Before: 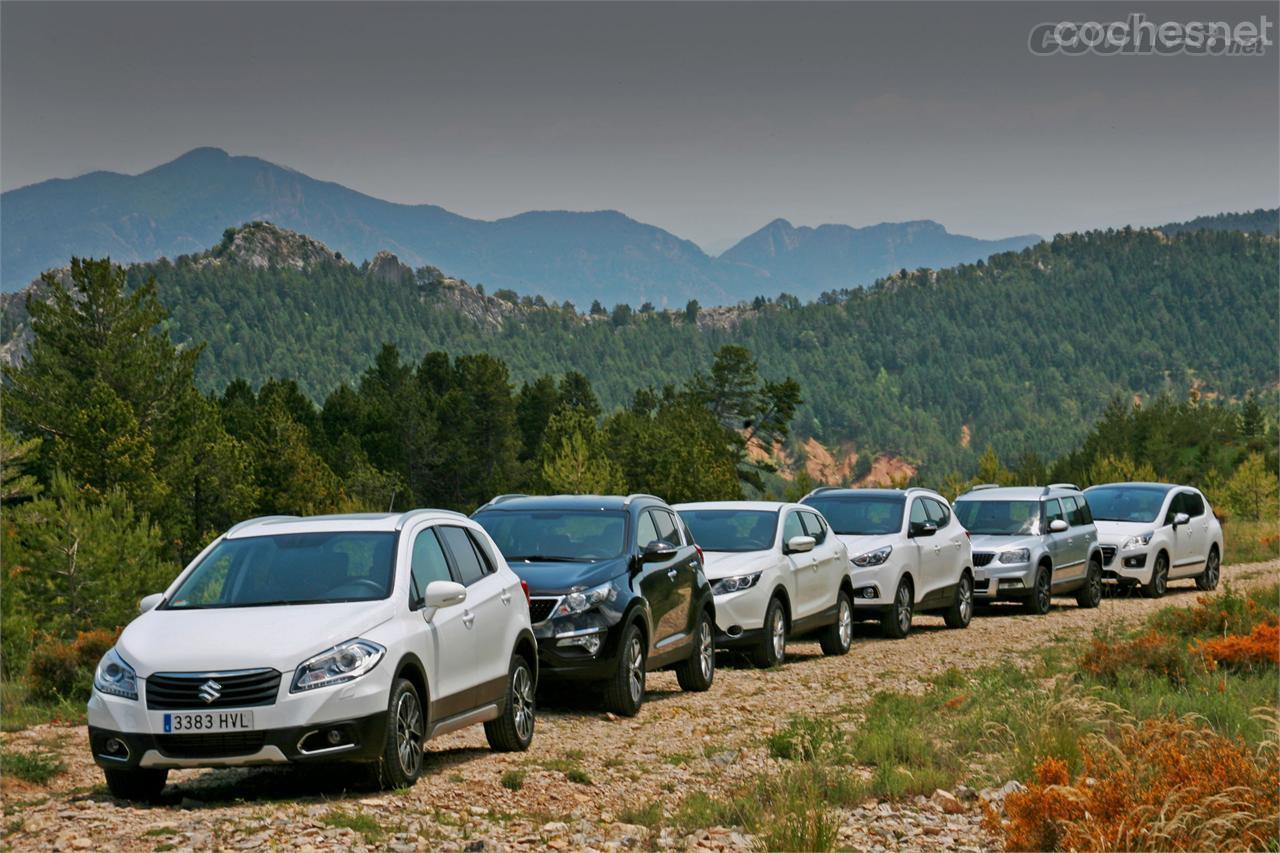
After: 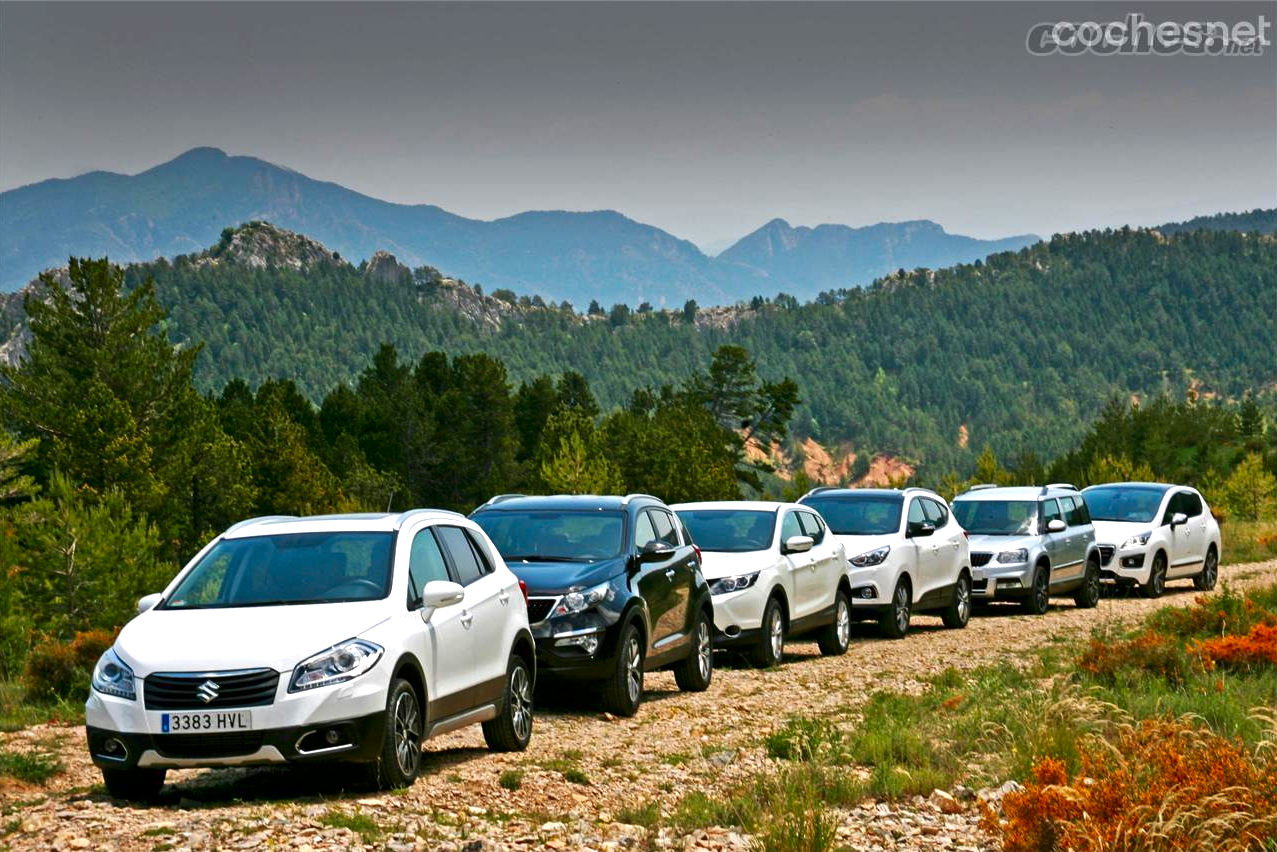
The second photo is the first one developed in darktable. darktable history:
exposure: exposure 0.779 EV, compensate highlight preservation false
crop and rotate: left 0.201%, bottom 0.008%
contrast brightness saturation: contrast 0.067, brightness -0.141, saturation 0.112
color balance rgb: perceptual saturation grading › global saturation 0.571%
